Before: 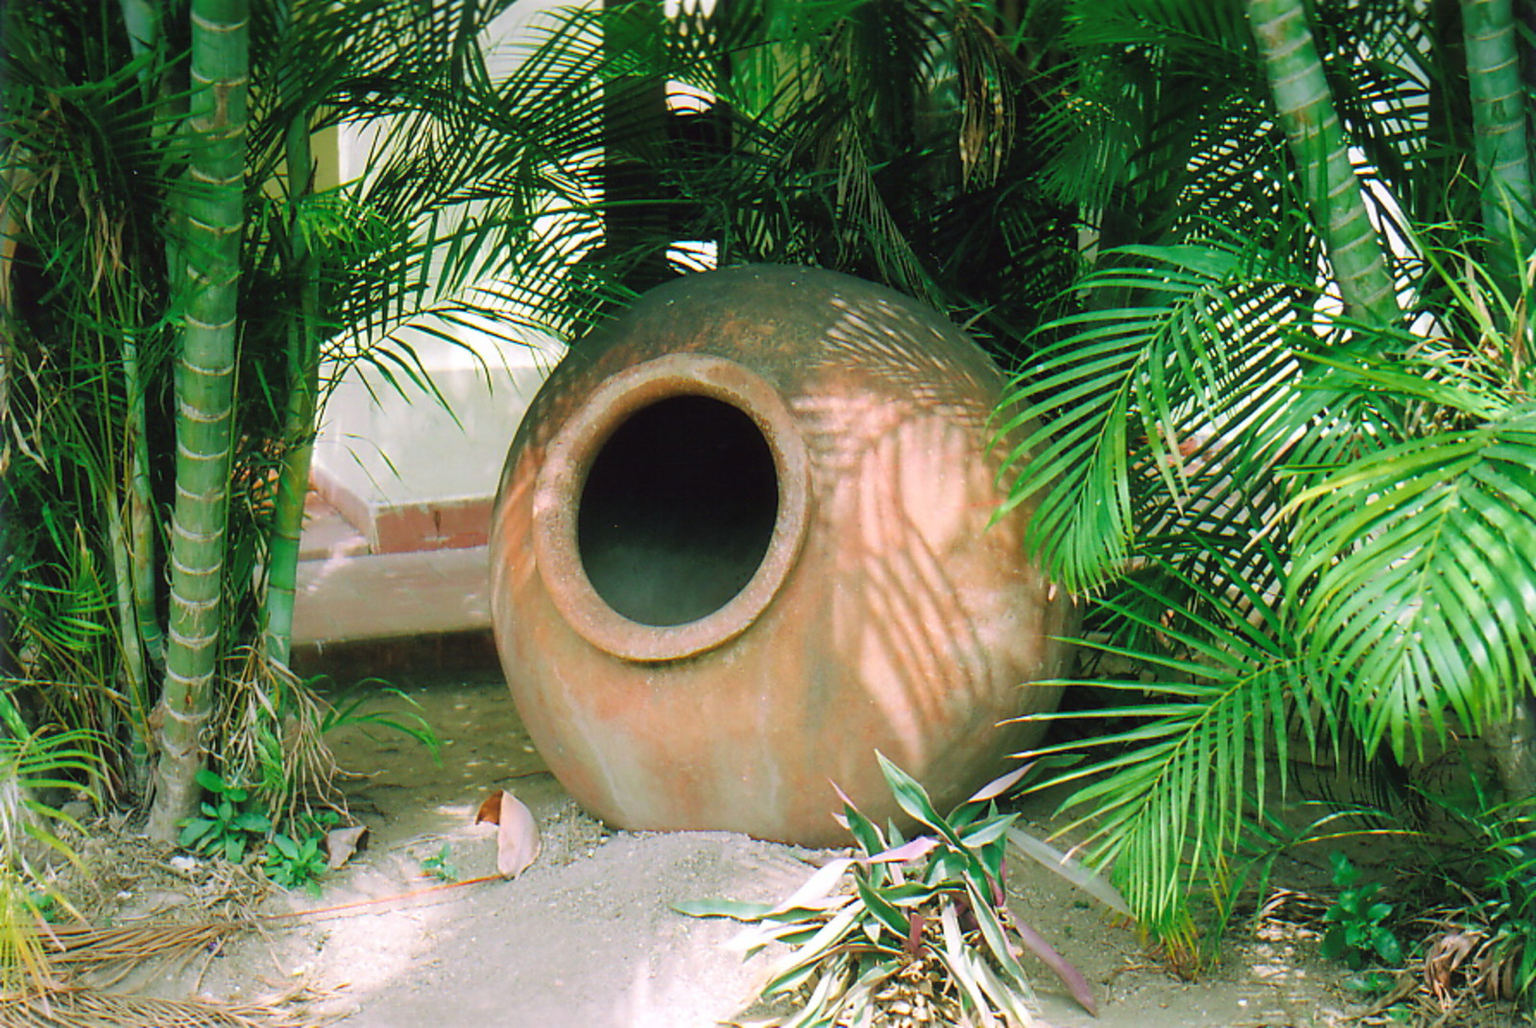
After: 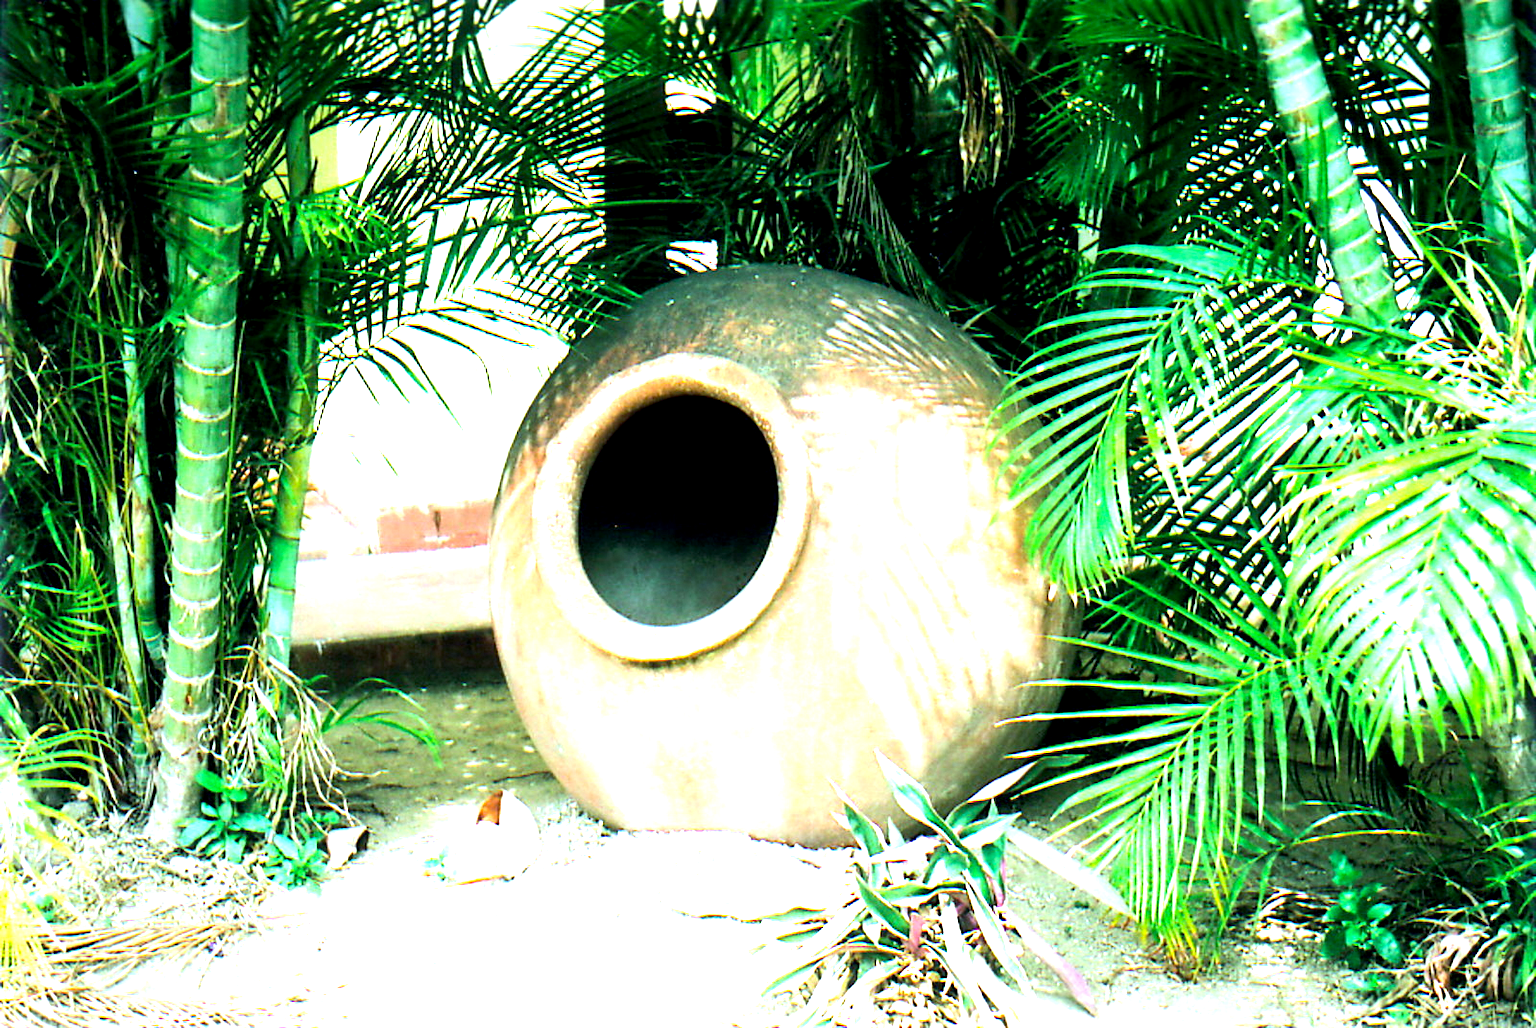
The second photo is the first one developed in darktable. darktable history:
exposure: black level correction 0.011, exposure 1.088 EV, compensate exposure bias true, compensate highlight preservation false
tone equalizer: -8 EV -1.08 EV, -7 EV -1.01 EV, -6 EV -0.867 EV, -5 EV -0.578 EV, -3 EV 0.578 EV, -2 EV 0.867 EV, -1 EV 1.01 EV, +0 EV 1.08 EV, edges refinement/feathering 500, mask exposure compensation -1.57 EV, preserve details no
white balance: red 0.926, green 1.003, blue 1.133
